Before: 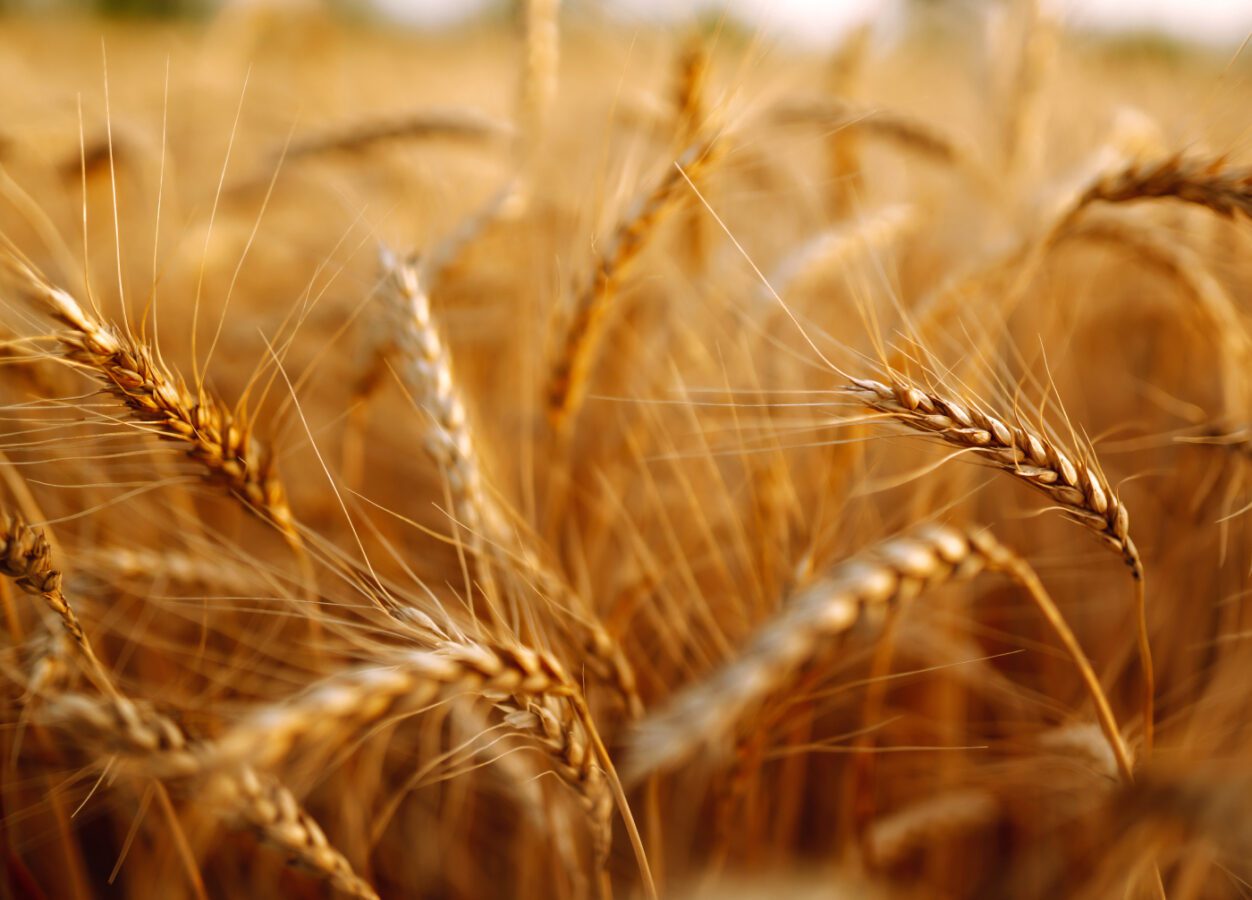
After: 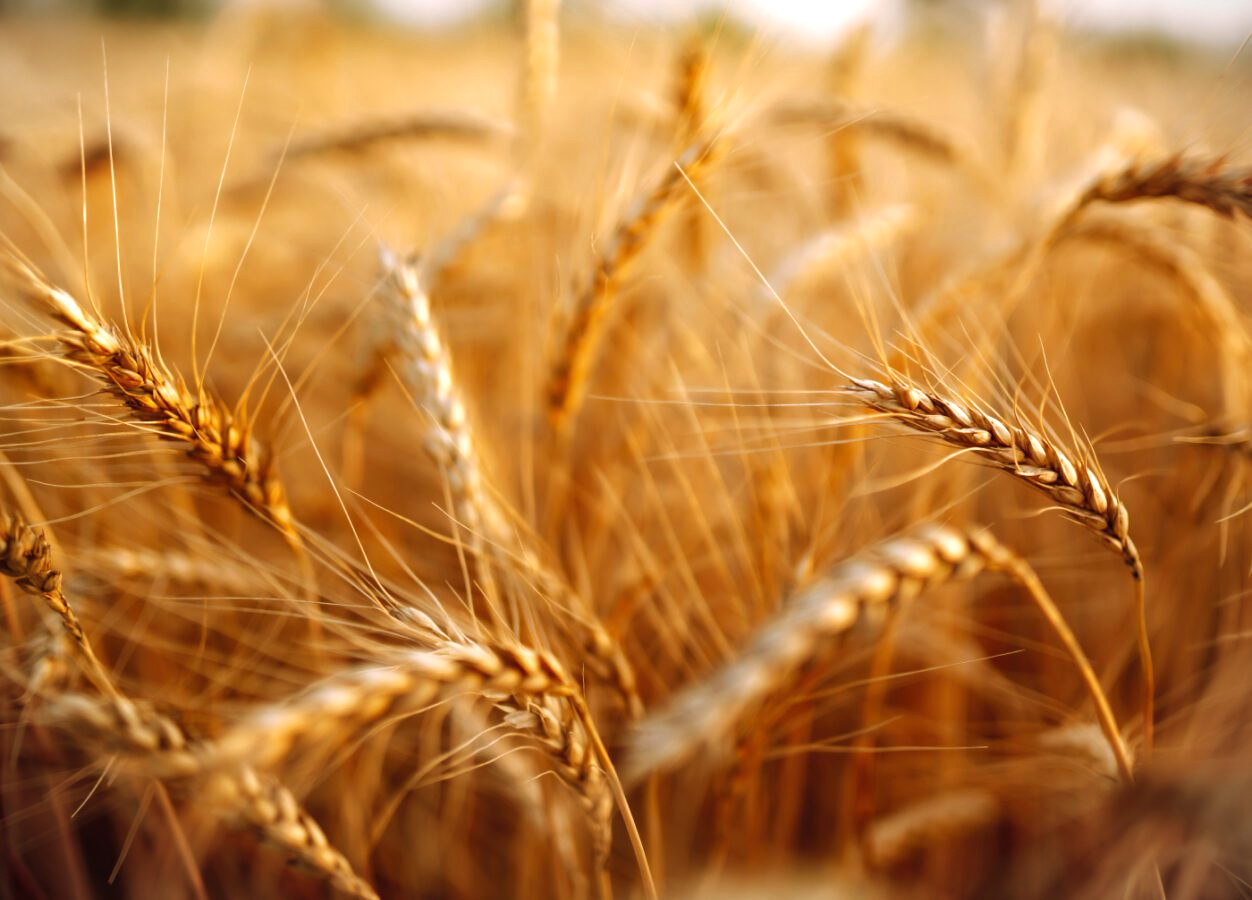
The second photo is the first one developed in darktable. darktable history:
exposure: exposure 0.3 EV, compensate highlight preservation false
vignetting: fall-off start 100%, fall-off radius 64.94%, automatic ratio true, unbound false
